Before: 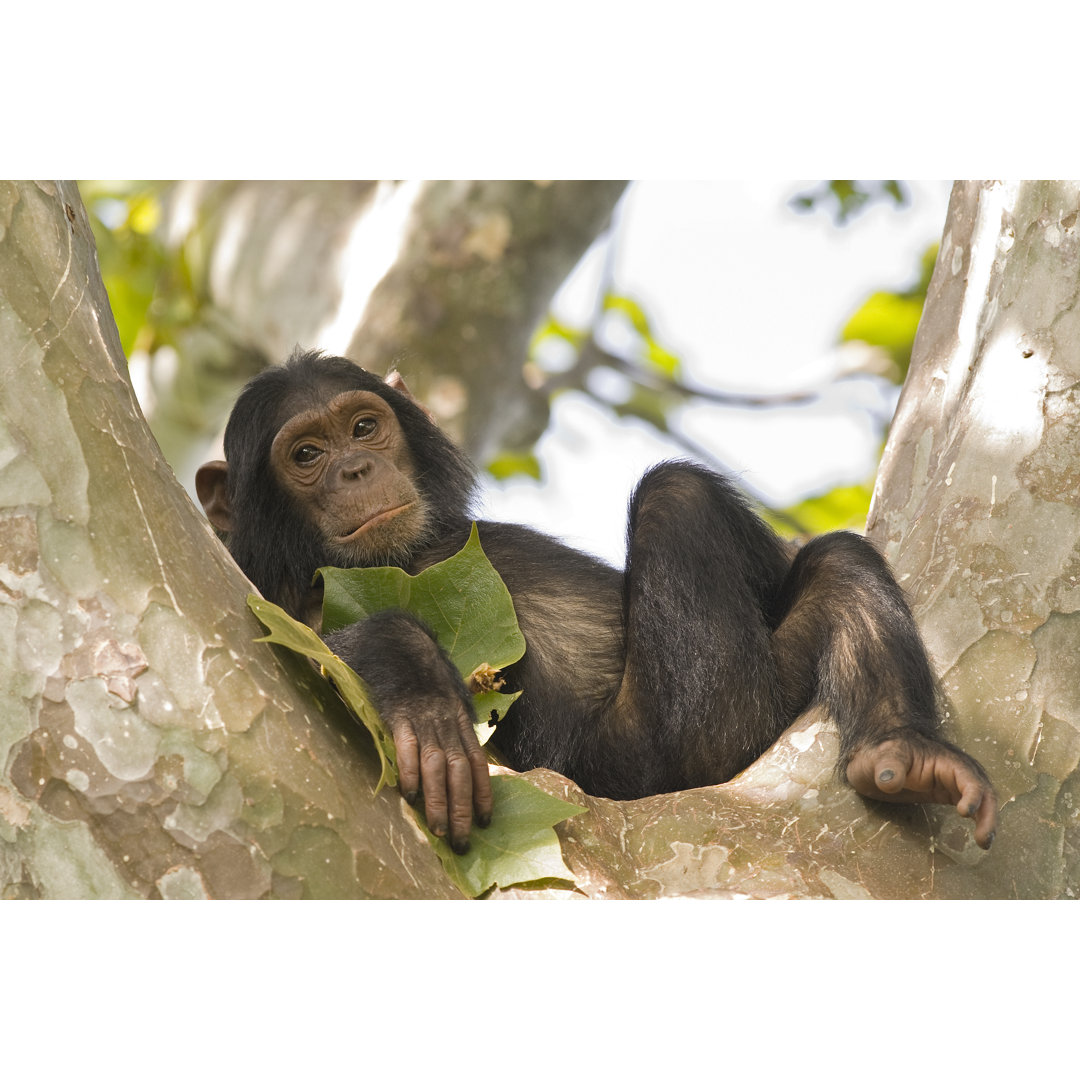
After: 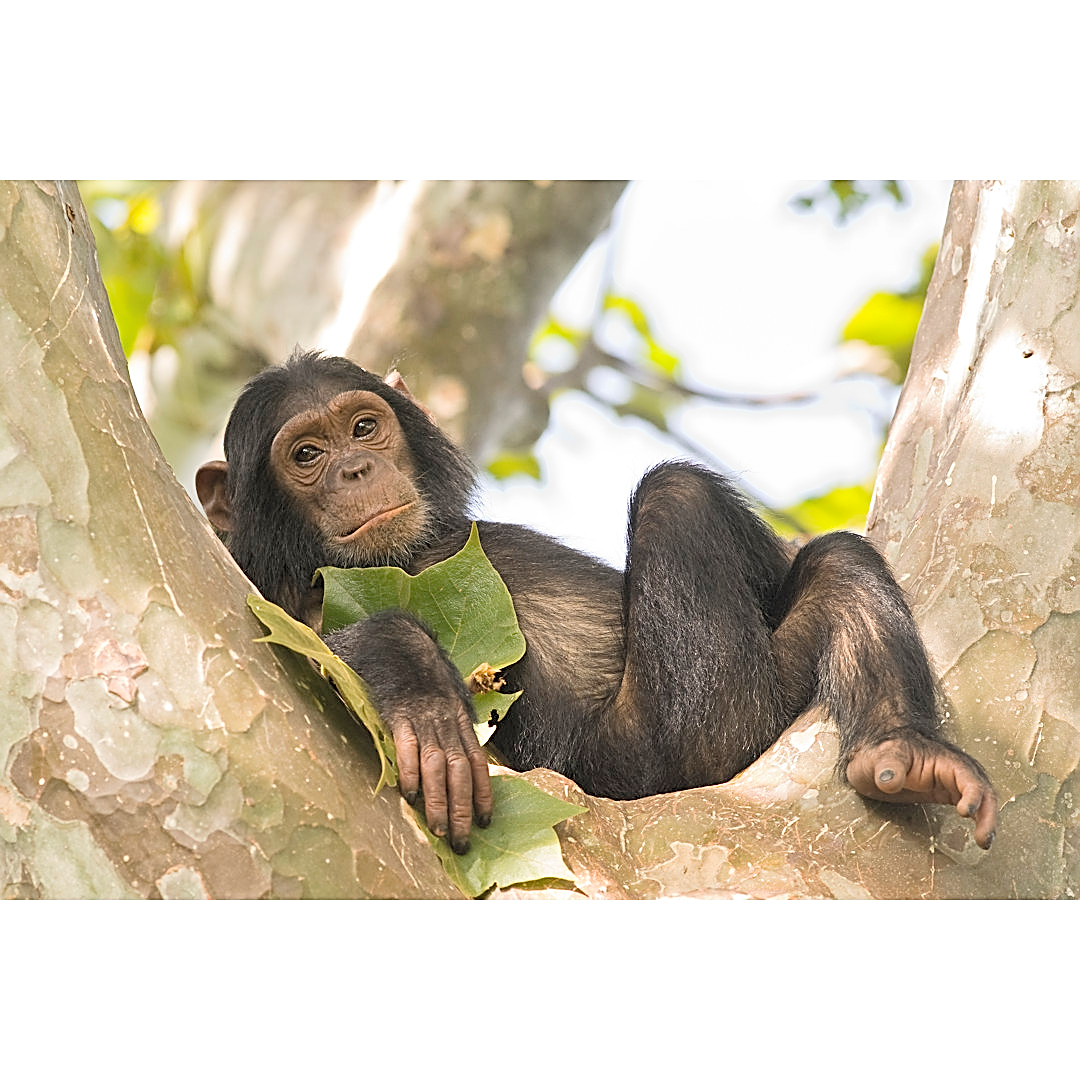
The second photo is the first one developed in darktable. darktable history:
sharpen: amount 1
contrast brightness saturation: contrast 0.14, brightness 0.21
